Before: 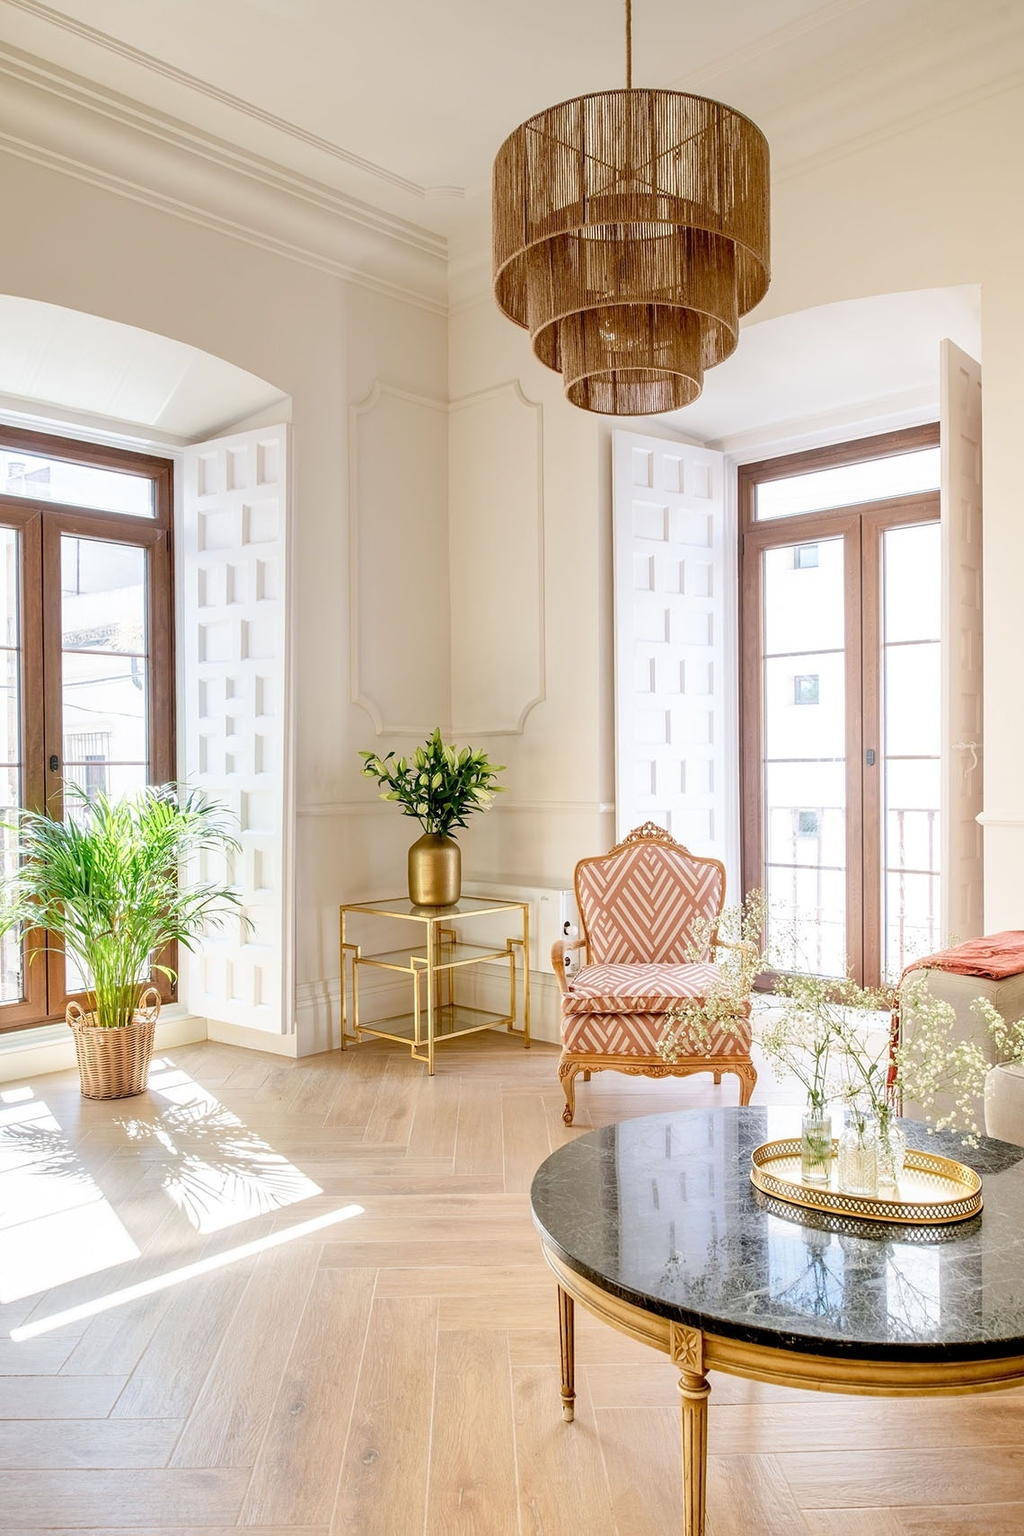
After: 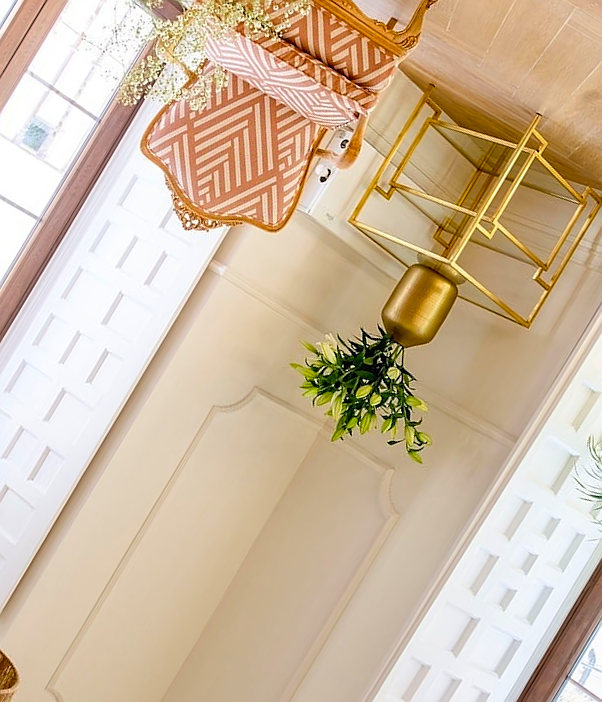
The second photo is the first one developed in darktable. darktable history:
sharpen: radius 0.97, amount 0.614
color balance rgb: perceptual saturation grading › global saturation 29.377%, global vibrance 9.705%
contrast equalizer: y [[0.5, 0.5, 0.468, 0.5, 0.5, 0.5], [0.5 ×6], [0.5 ×6], [0 ×6], [0 ×6]], mix 0.365
crop and rotate: angle 148.67°, left 9.226%, top 15.652%, right 4.376%, bottom 17.17%
